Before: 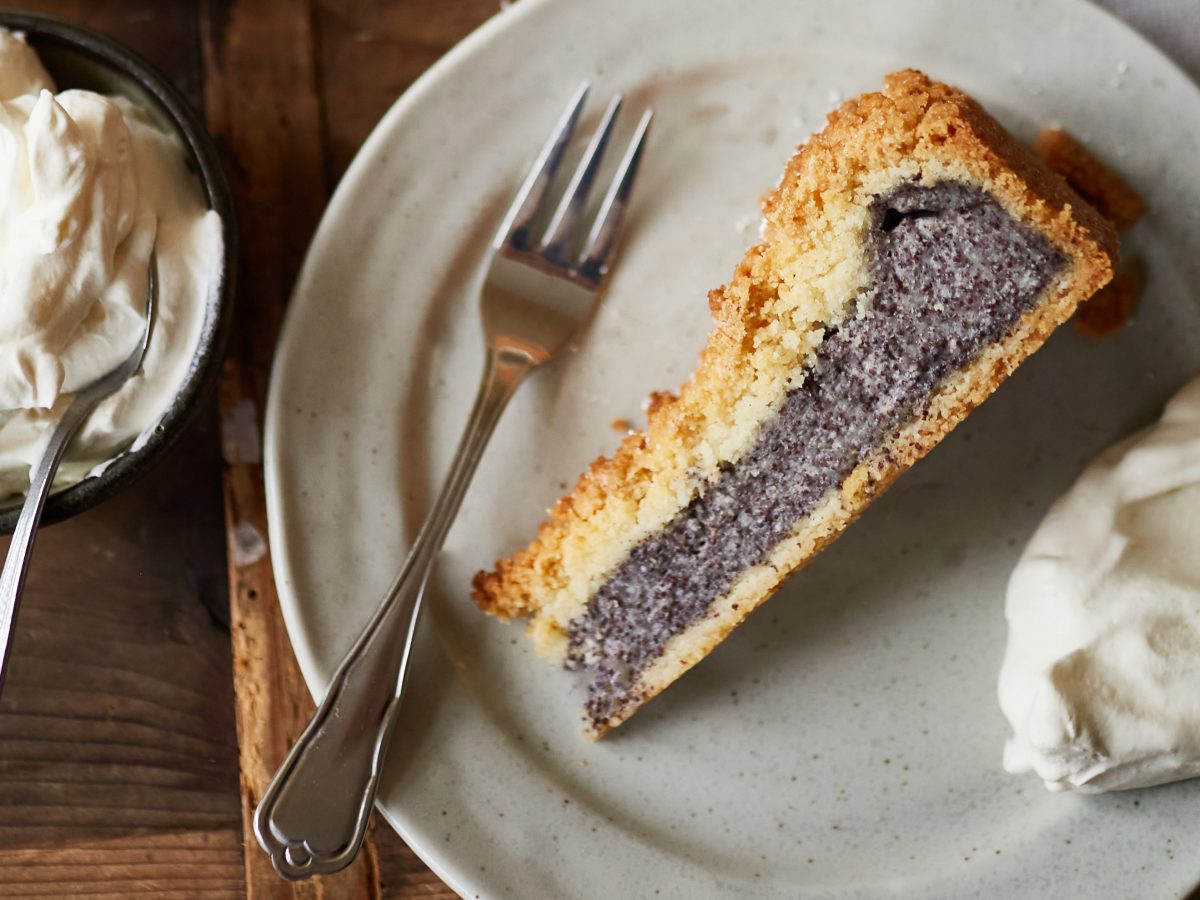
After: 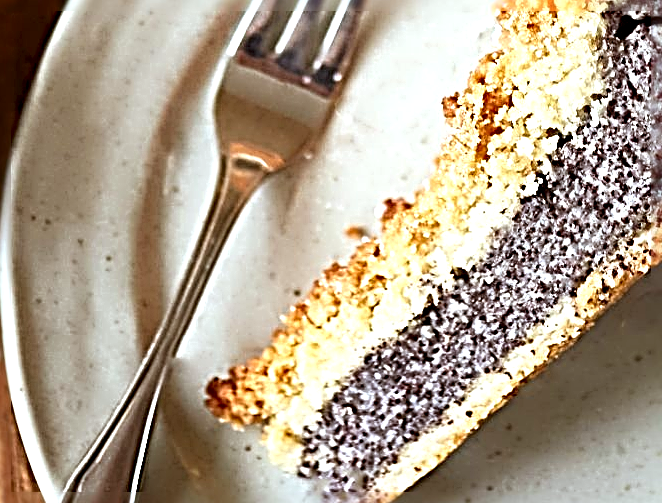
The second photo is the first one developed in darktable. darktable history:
crop and rotate: left 22.183%, top 21.505%, right 22.595%, bottom 22.523%
color correction: highlights a* -3.37, highlights b* -6.53, shadows a* 3.16, shadows b* 5.41
sharpen: radius 4.037, amount 1.987
exposure: exposure 0.791 EV, compensate highlight preservation false
